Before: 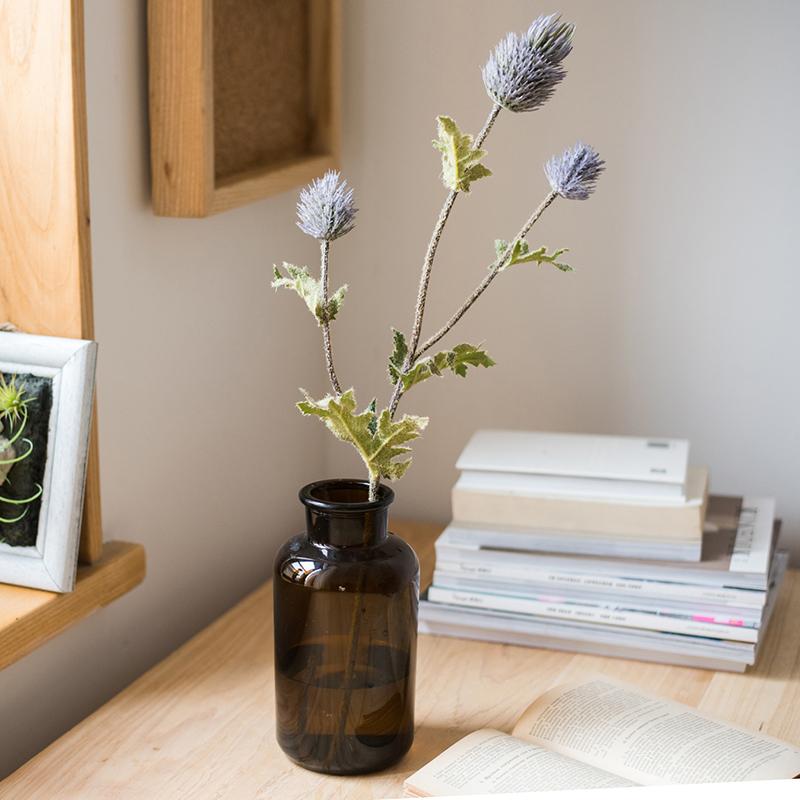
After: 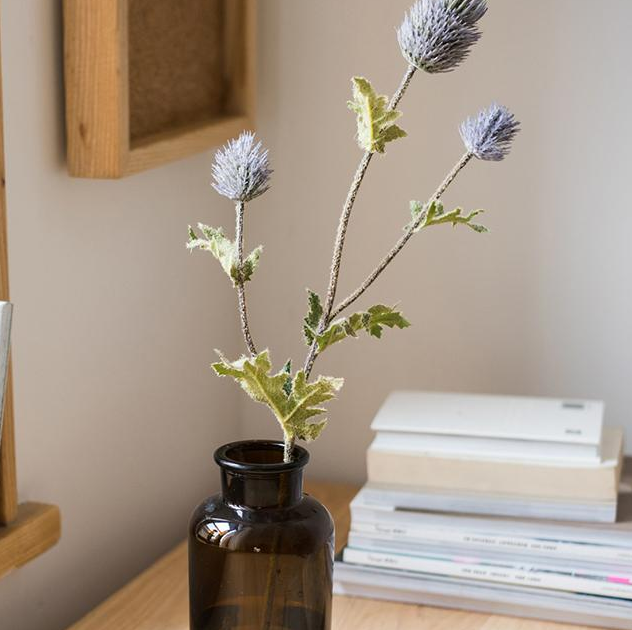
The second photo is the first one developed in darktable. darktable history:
crop and rotate: left 10.64%, top 5.11%, right 10.348%, bottom 16.041%
